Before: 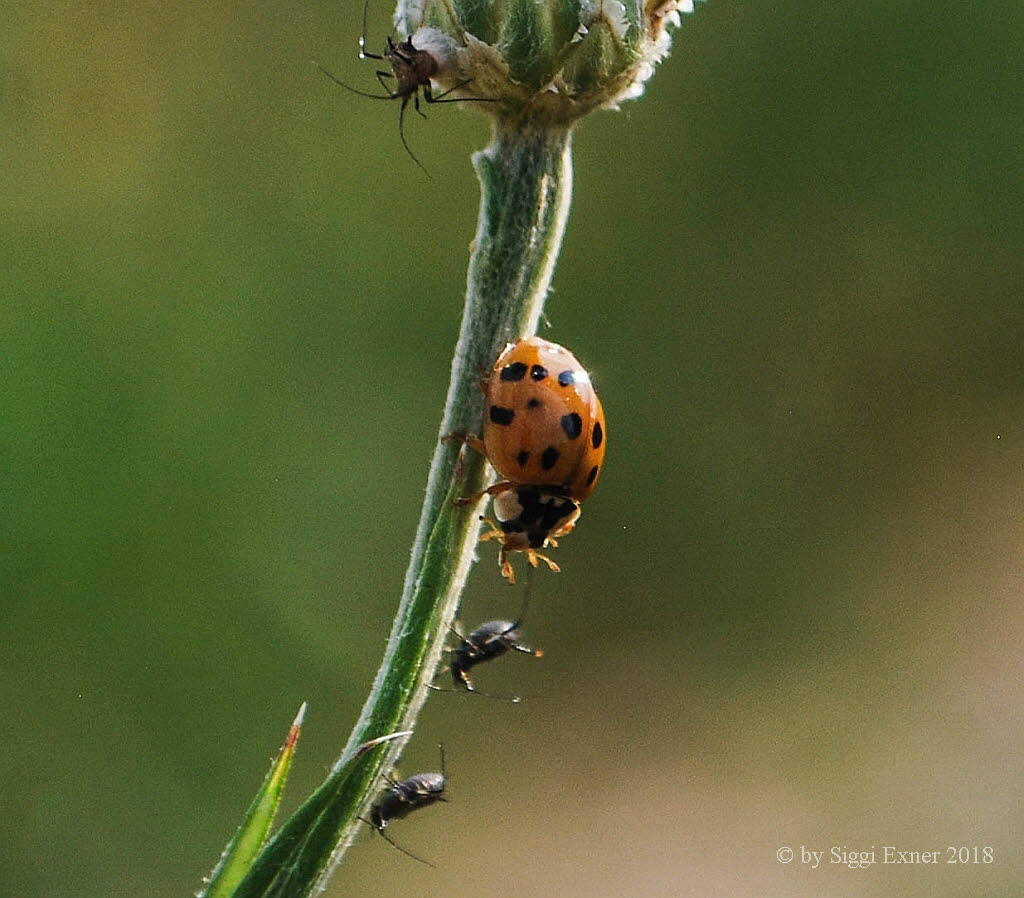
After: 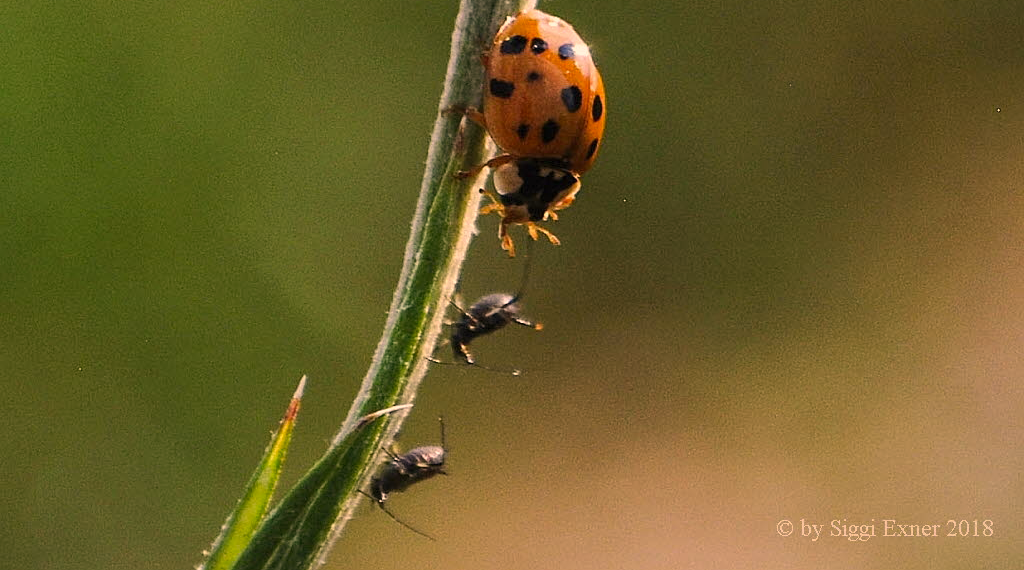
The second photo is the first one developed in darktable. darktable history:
shadows and highlights: shadows 25, highlights -25
crop and rotate: top 36.435%
color correction: highlights a* 17.88, highlights b* 18.79
